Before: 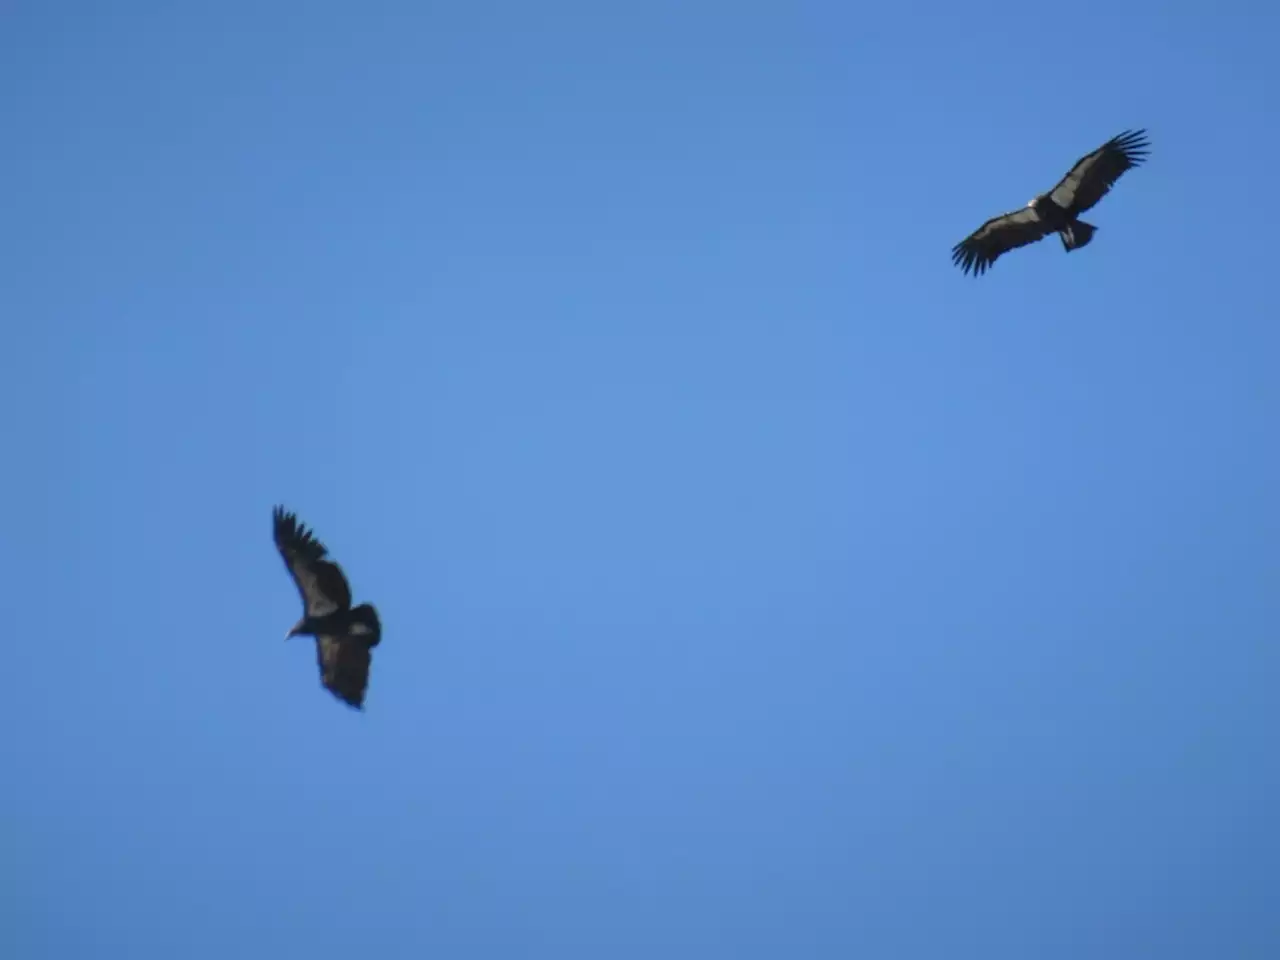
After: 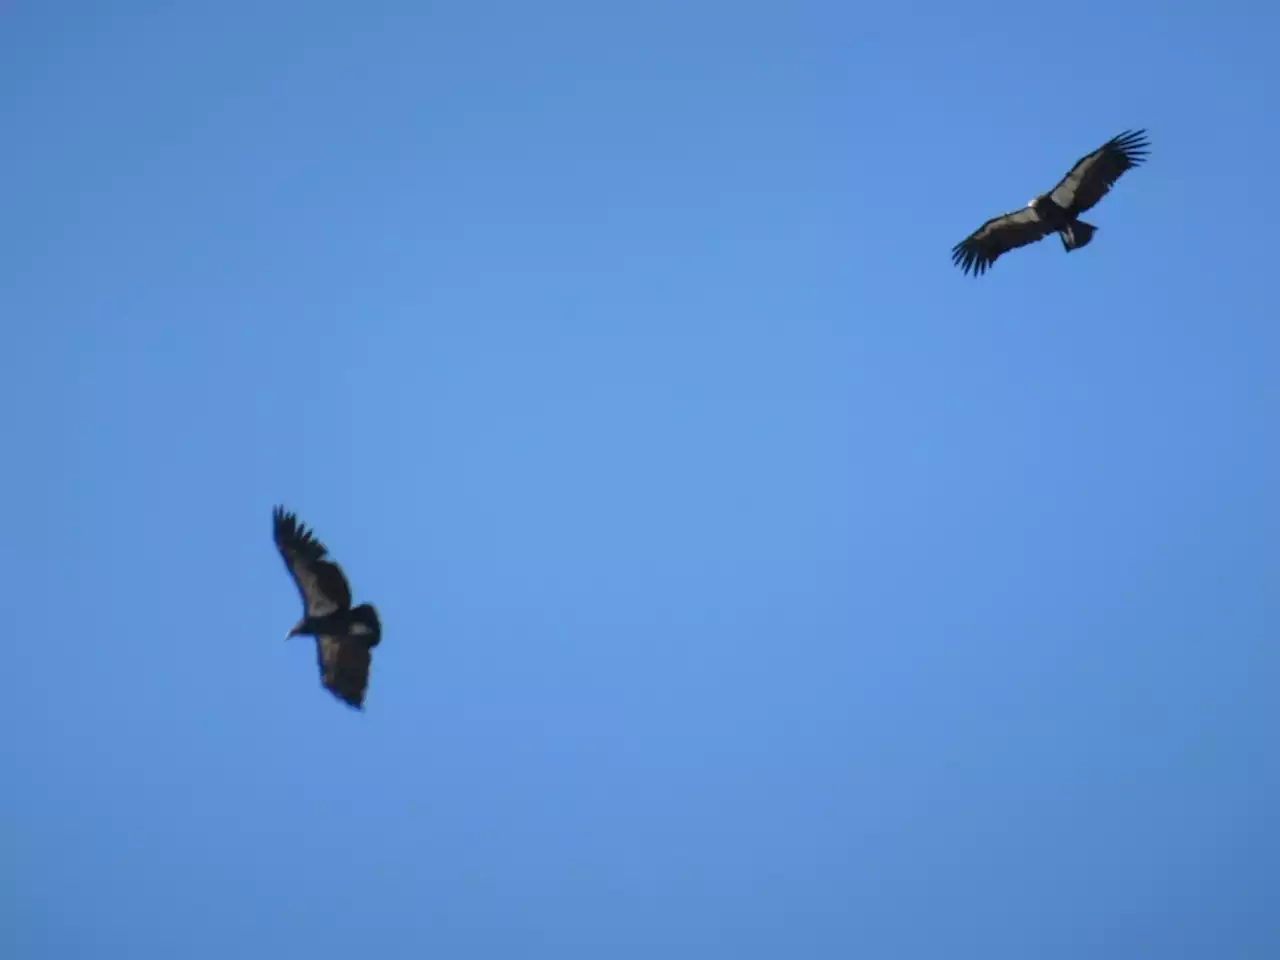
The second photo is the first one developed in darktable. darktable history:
exposure: black level correction 0.003, exposure 0.148 EV, compensate highlight preservation false
